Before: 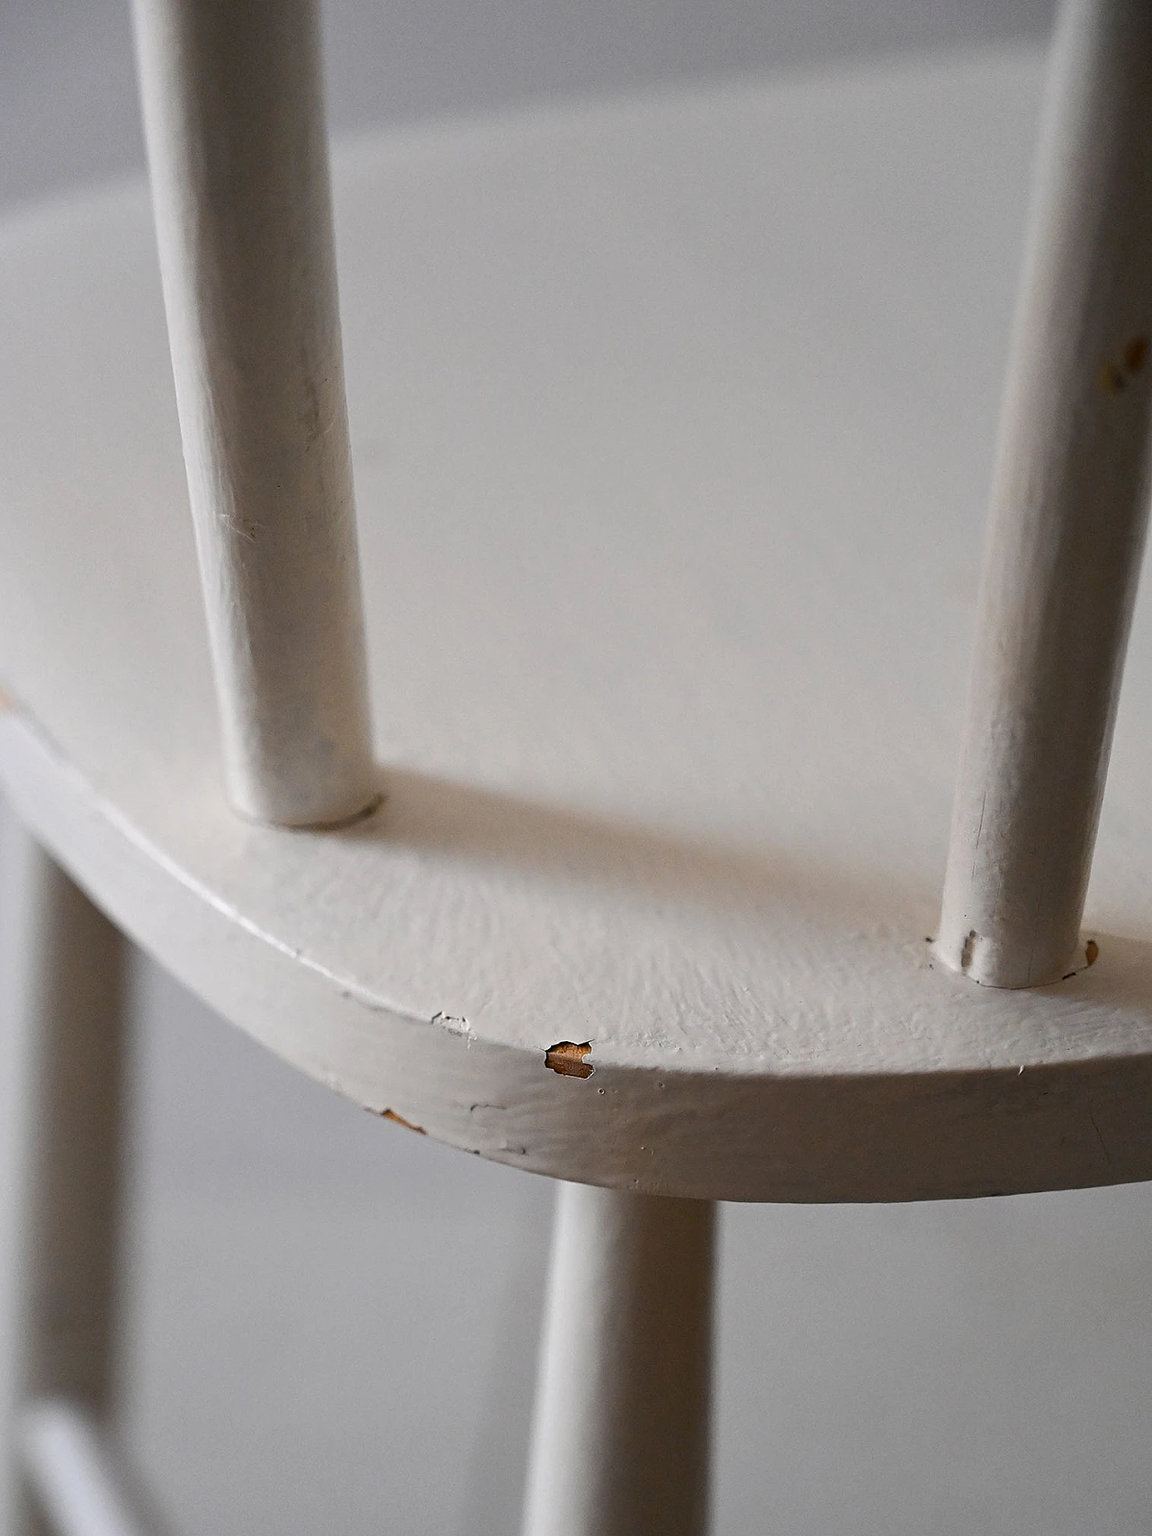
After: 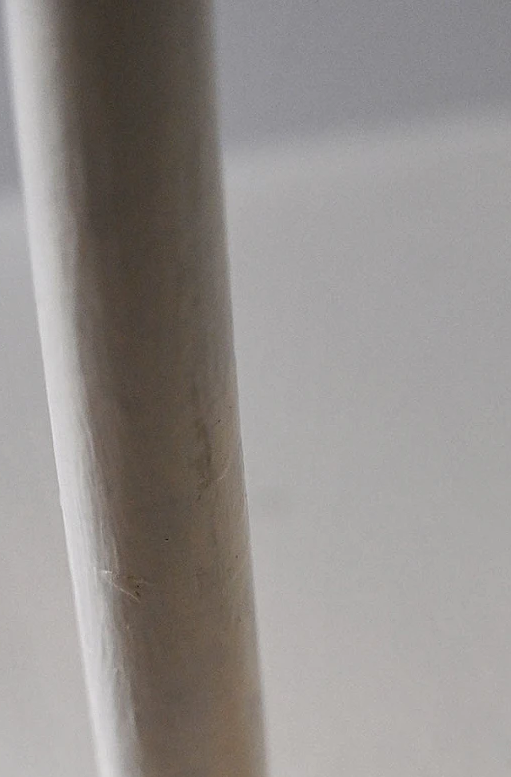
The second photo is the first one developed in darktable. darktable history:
crop and rotate: left 11.228%, top 0.082%, right 48.809%, bottom 54.39%
shadows and highlights: shadows 20.89, highlights -36.59, soften with gaussian
